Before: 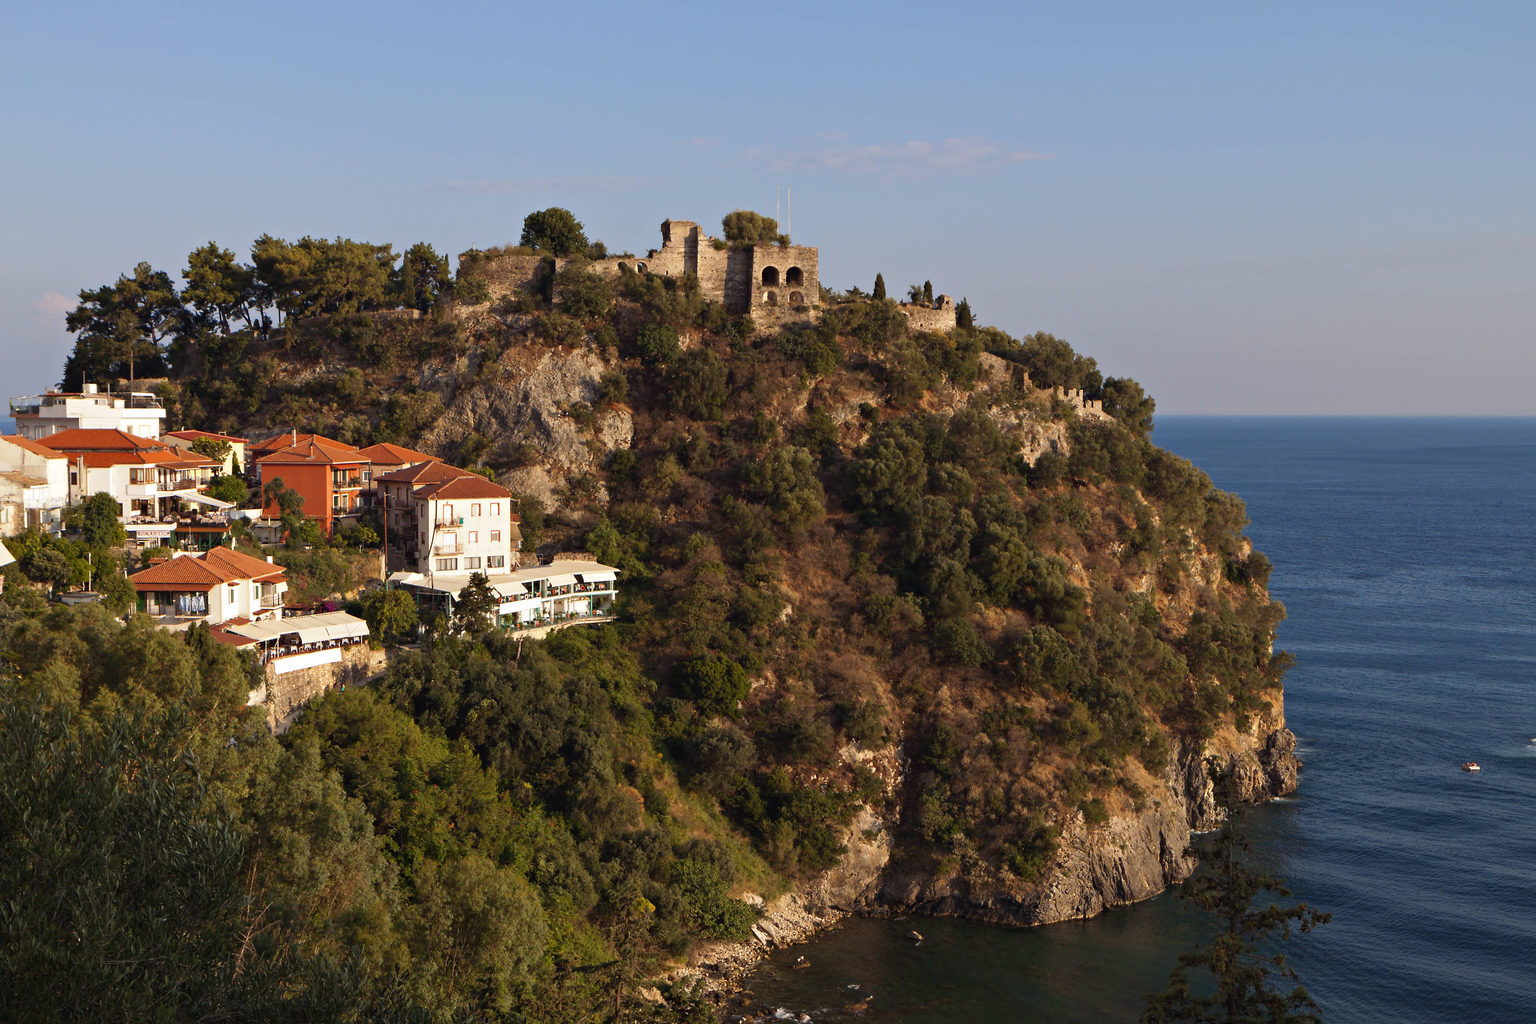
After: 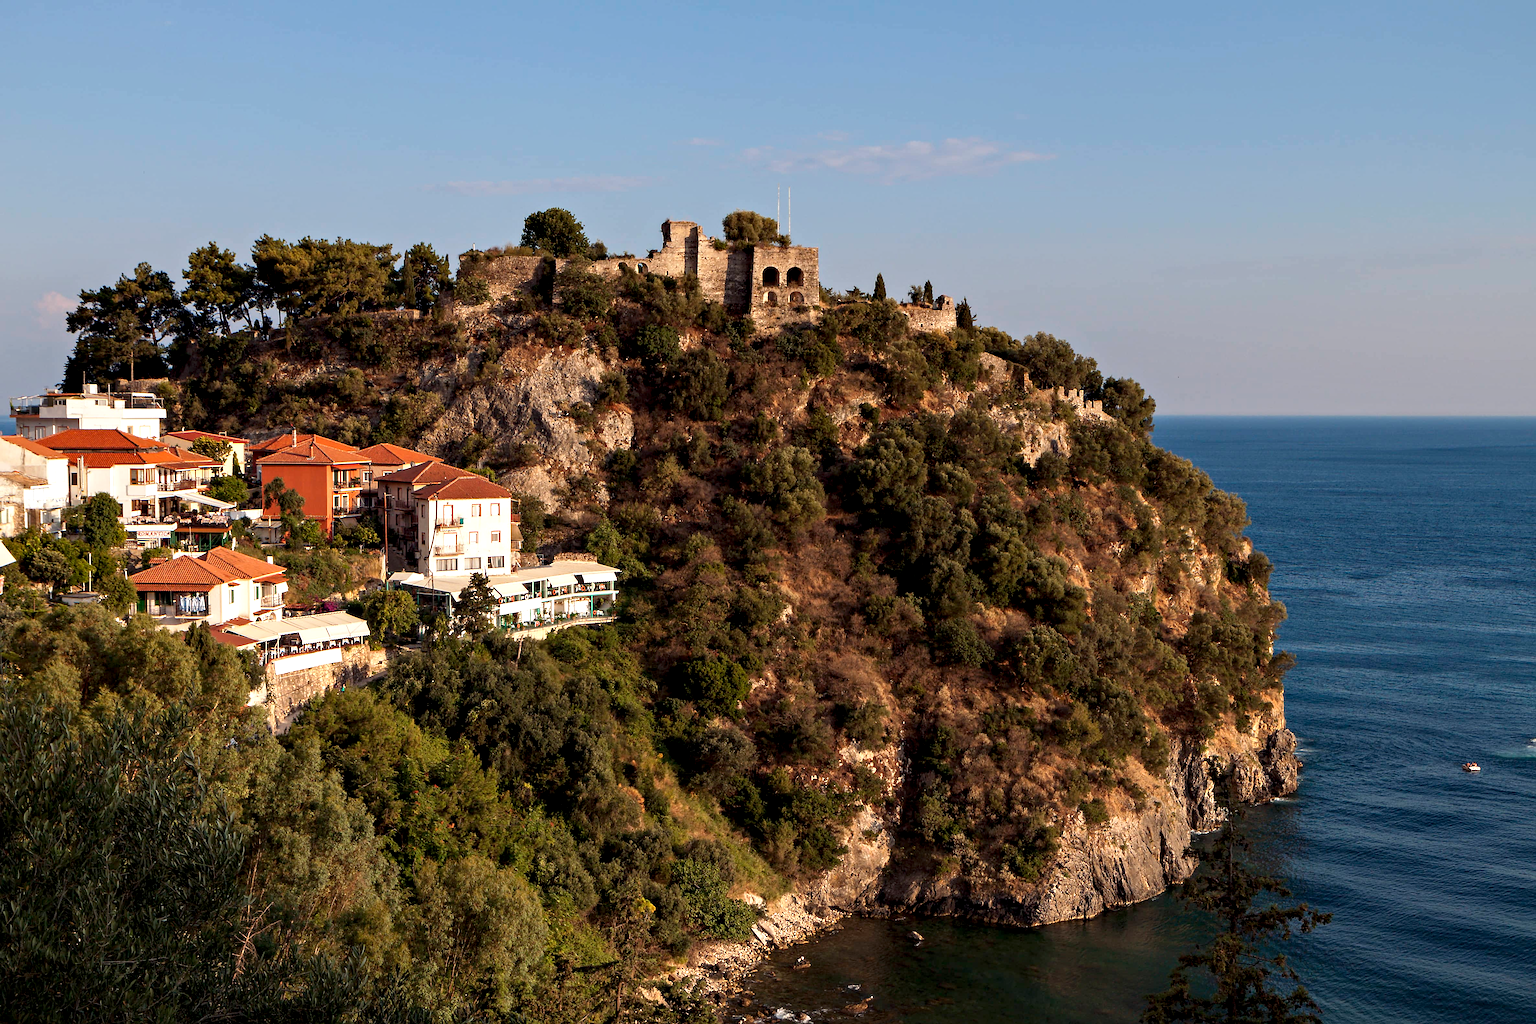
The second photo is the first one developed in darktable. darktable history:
local contrast: detail 135%, midtone range 0.745
sharpen: on, module defaults
